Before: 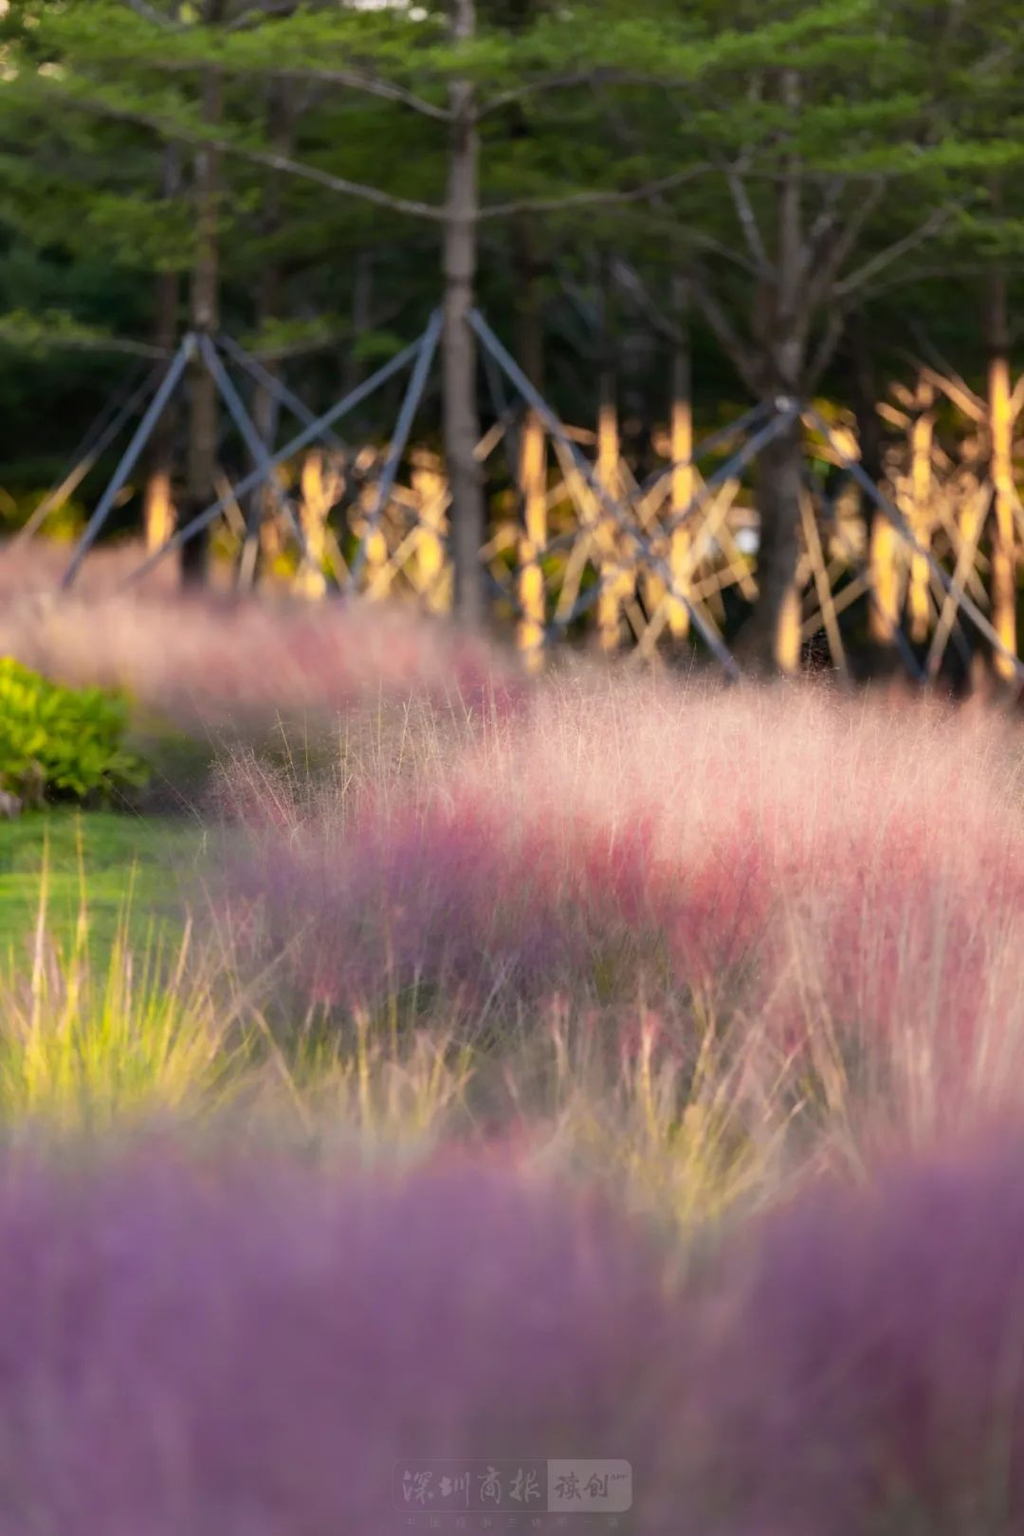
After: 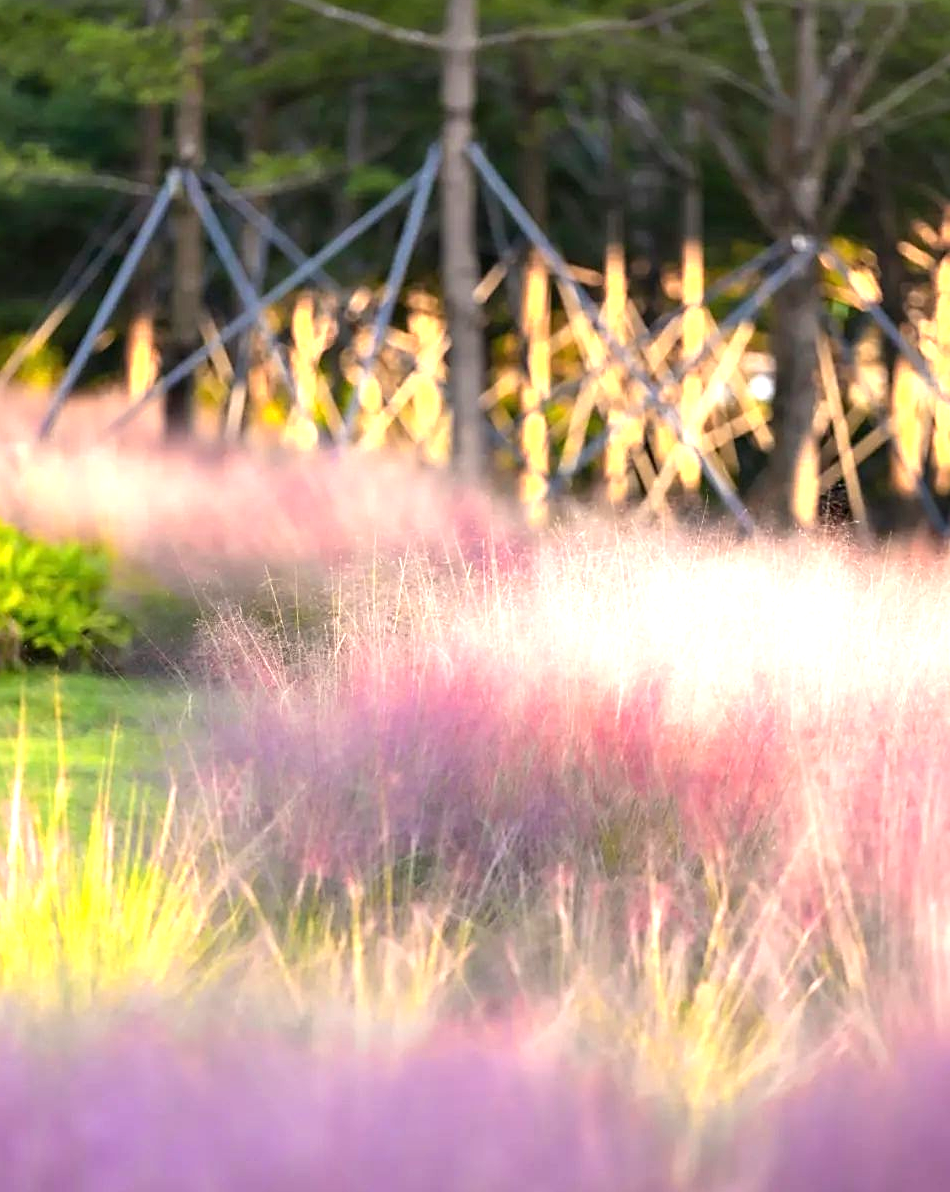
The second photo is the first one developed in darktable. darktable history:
exposure: black level correction 0, exposure 1.173 EV, compensate exposure bias true, compensate highlight preservation false
sharpen: on, module defaults
crop and rotate: left 2.425%, top 11.305%, right 9.6%, bottom 15.08%
